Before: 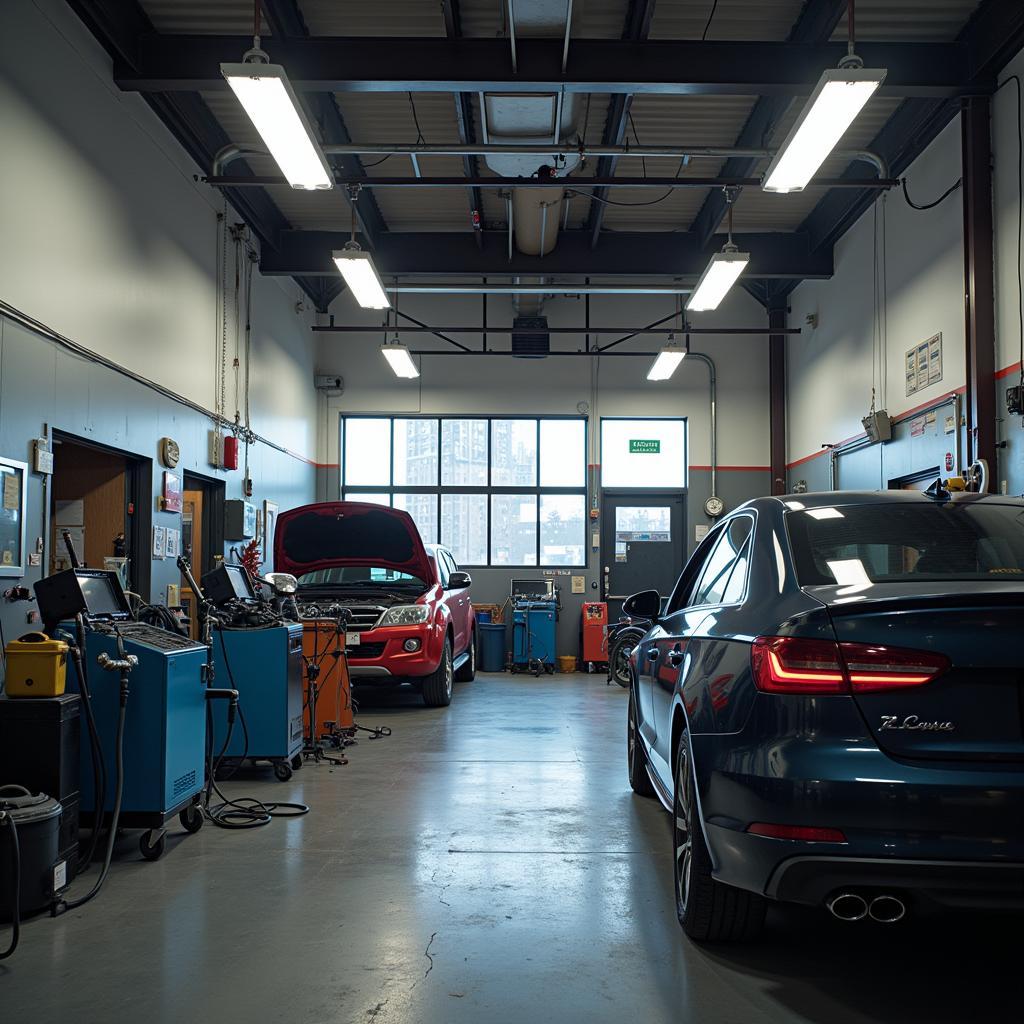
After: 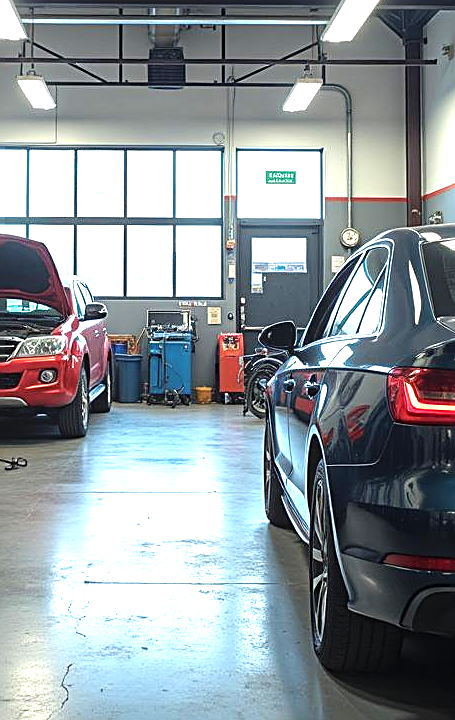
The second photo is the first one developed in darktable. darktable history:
crop: left 35.637%, top 26.308%, right 19.883%, bottom 3.357%
exposure: exposure 0.915 EV, compensate highlight preservation false
color calibration: illuminant same as pipeline (D50), adaptation XYZ, x 0.346, y 0.359, temperature 5018.34 K
local contrast: detail 109%
sharpen: on, module defaults
tone equalizer: -8 EV -0.419 EV, -7 EV -0.416 EV, -6 EV -0.362 EV, -5 EV -0.229 EV, -3 EV 0.198 EV, -2 EV 0.343 EV, -1 EV 0.405 EV, +0 EV 0.39 EV
